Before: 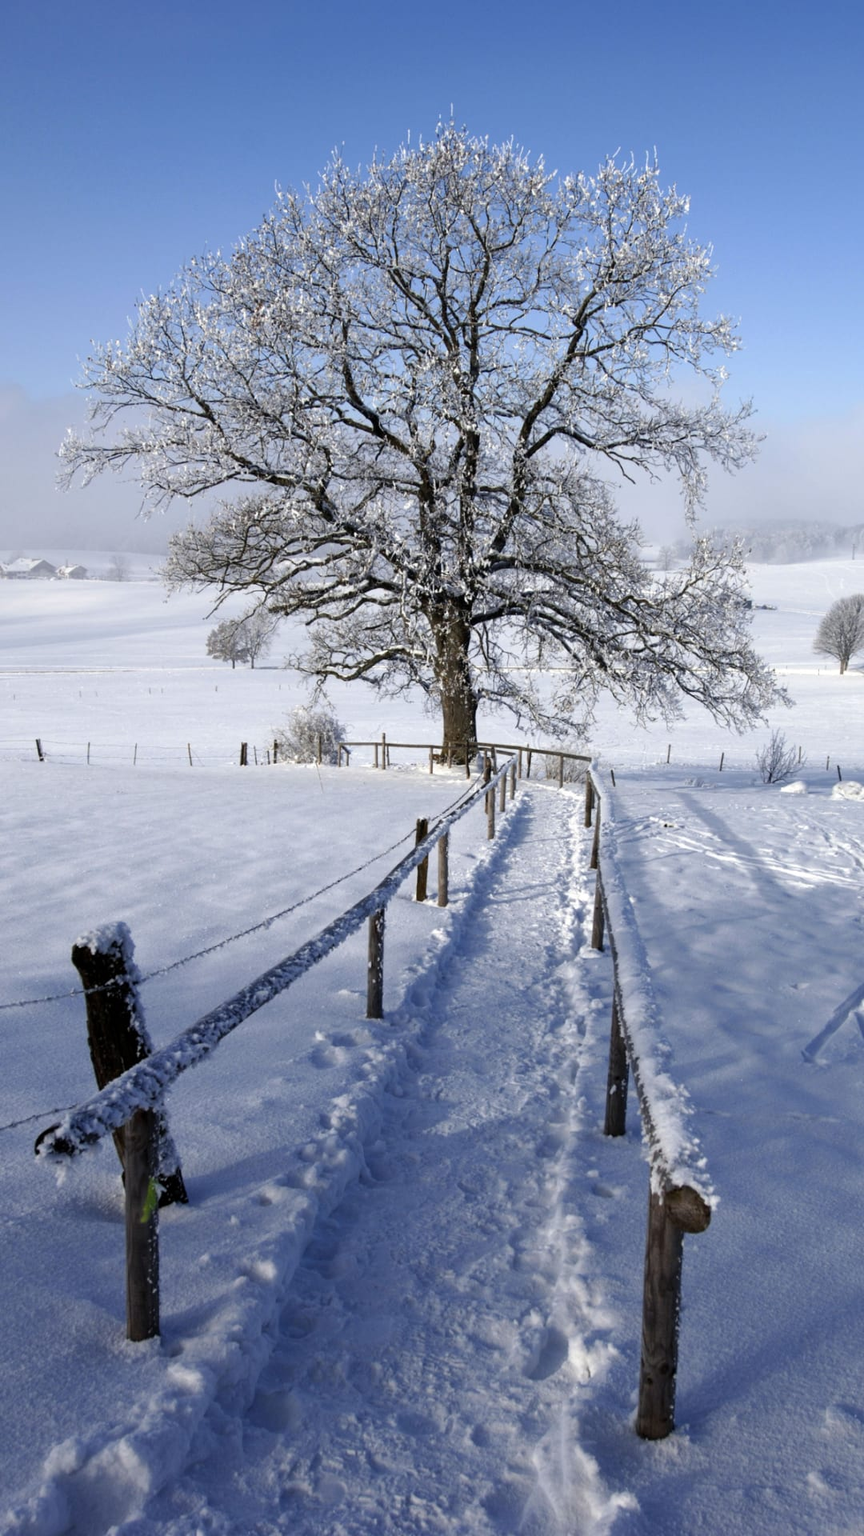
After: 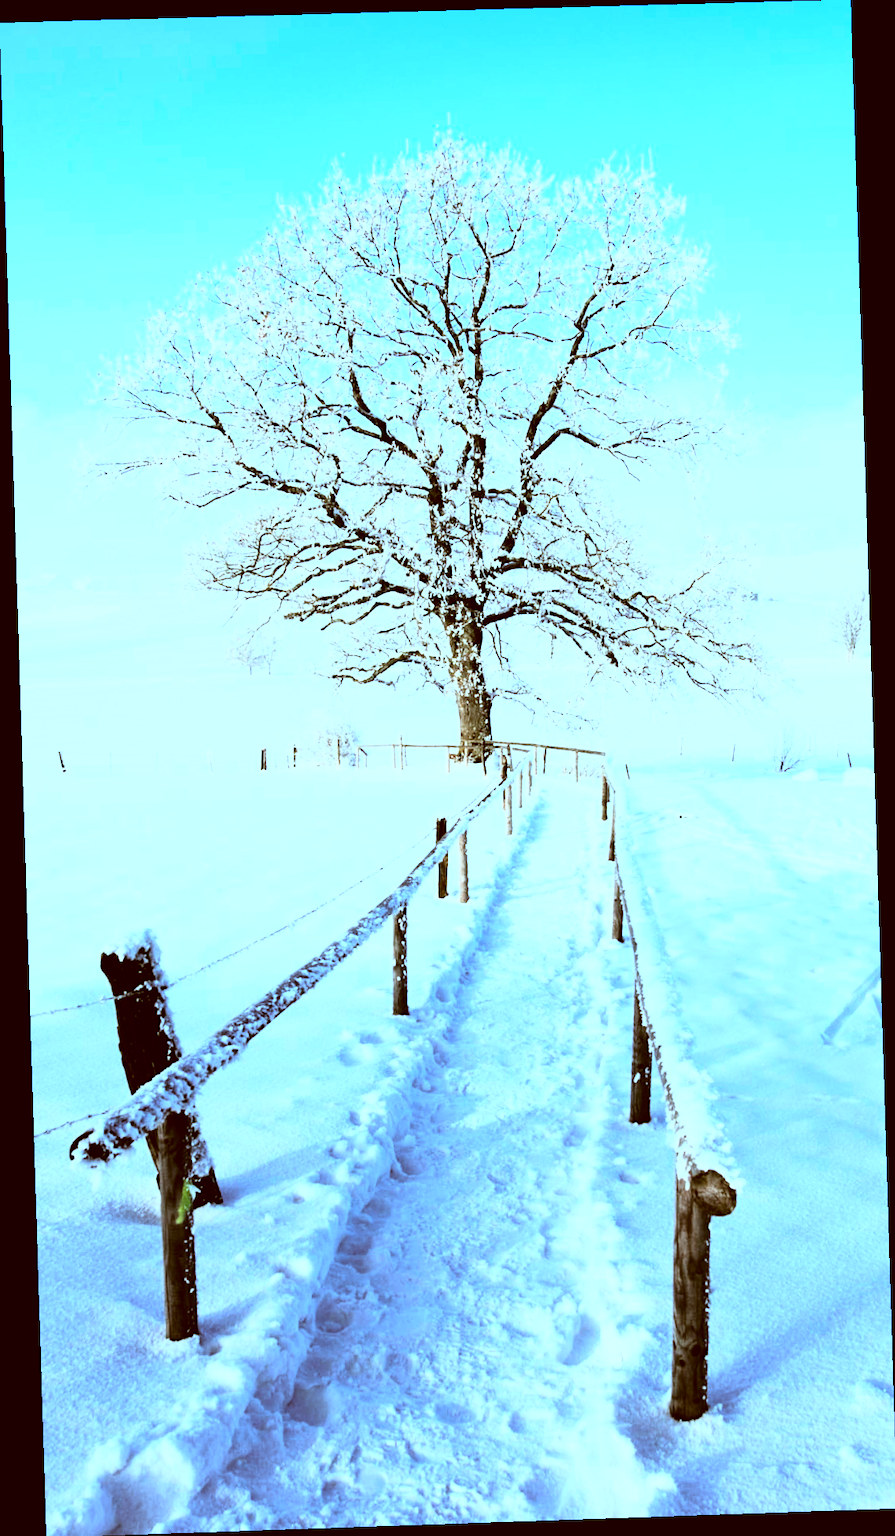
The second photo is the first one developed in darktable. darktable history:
rgb curve: curves: ch0 [(0, 0) (0.21, 0.15) (0.24, 0.21) (0.5, 0.75) (0.75, 0.96) (0.89, 0.99) (1, 1)]; ch1 [(0, 0.02) (0.21, 0.13) (0.25, 0.2) (0.5, 0.67) (0.75, 0.9) (0.89, 0.97) (1, 1)]; ch2 [(0, 0.02) (0.21, 0.13) (0.25, 0.2) (0.5, 0.67) (0.75, 0.9) (0.89, 0.97) (1, 1)], compensate middle gray true
color correction: highlights a* -14.62, highlights b* -16.22, shadows a* 10.12, shadows b* 29.4
exposure: black level correction 0, exposure 1 EV, compensate exposure bias true, compensate highlight preservation false
rotate and perspective: rotation -1.77°, lens shift (horizontal) 0.004, automatic cropping off
